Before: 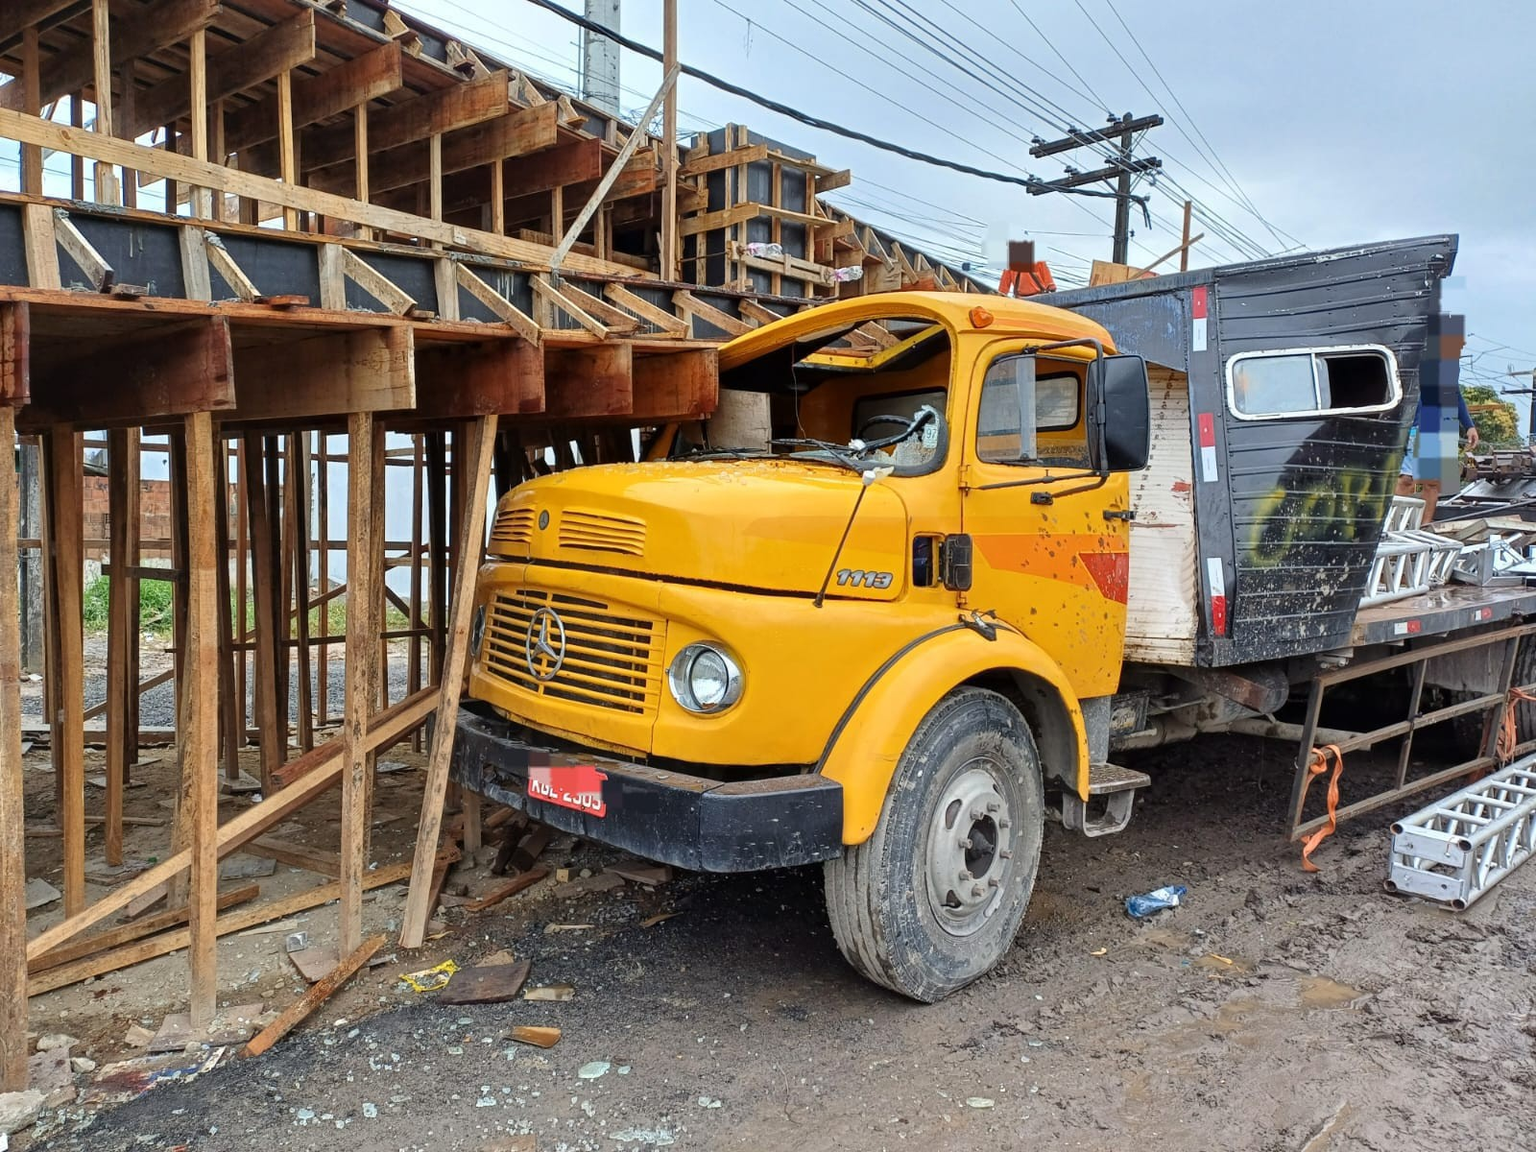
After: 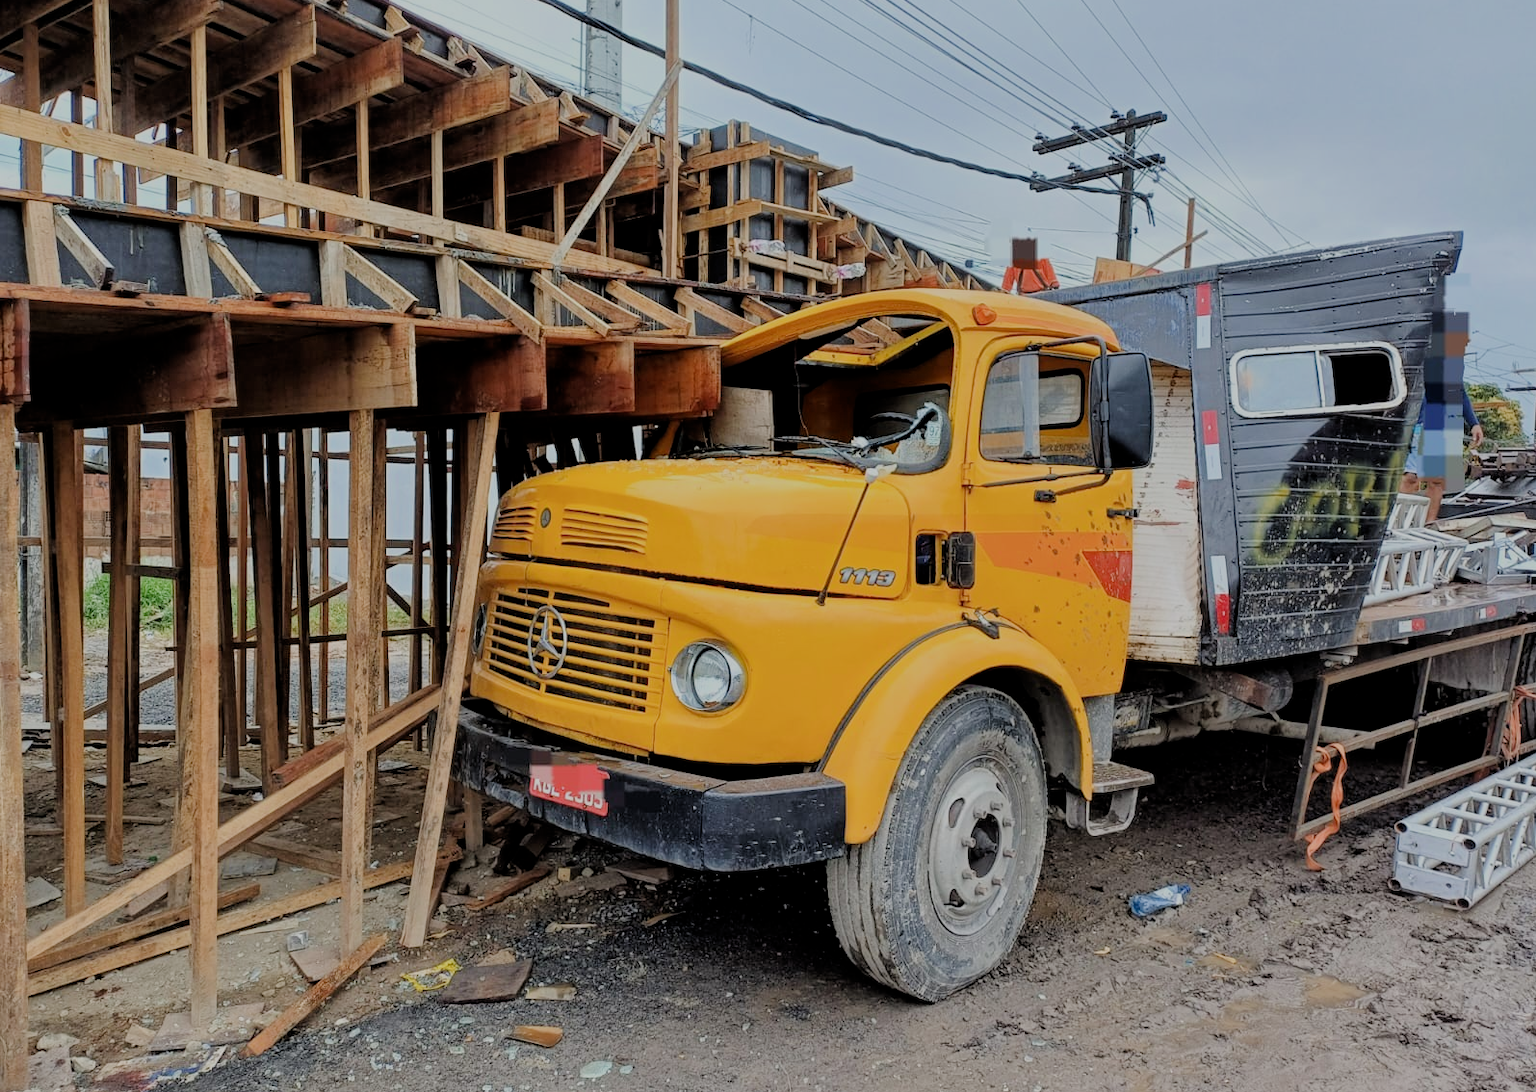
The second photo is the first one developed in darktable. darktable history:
crop: top 0.416%, right 0.255%, bottom 5.072%
filmic rgb: middle gray luminance 17.91%, black relative exposure -7.52 EV, white relative exposure 8.48 EV, threshold 2.97 EV, target black luminance 0%, hardness 2.23, latitude 18.29%, contrast 0.89, highlights saturation mix 4.42%, shadows ↔ highlights balance 10.67%, enable highlight reconstruction true
